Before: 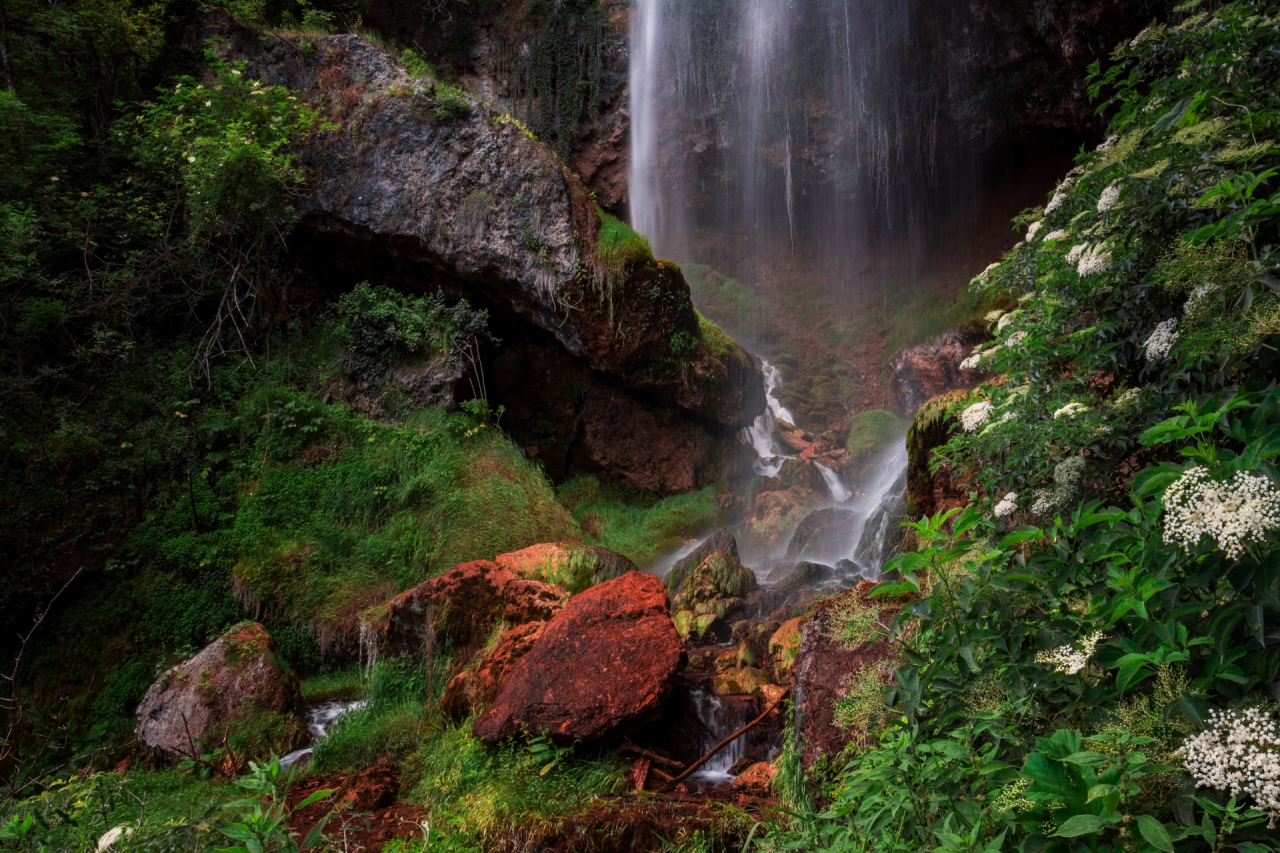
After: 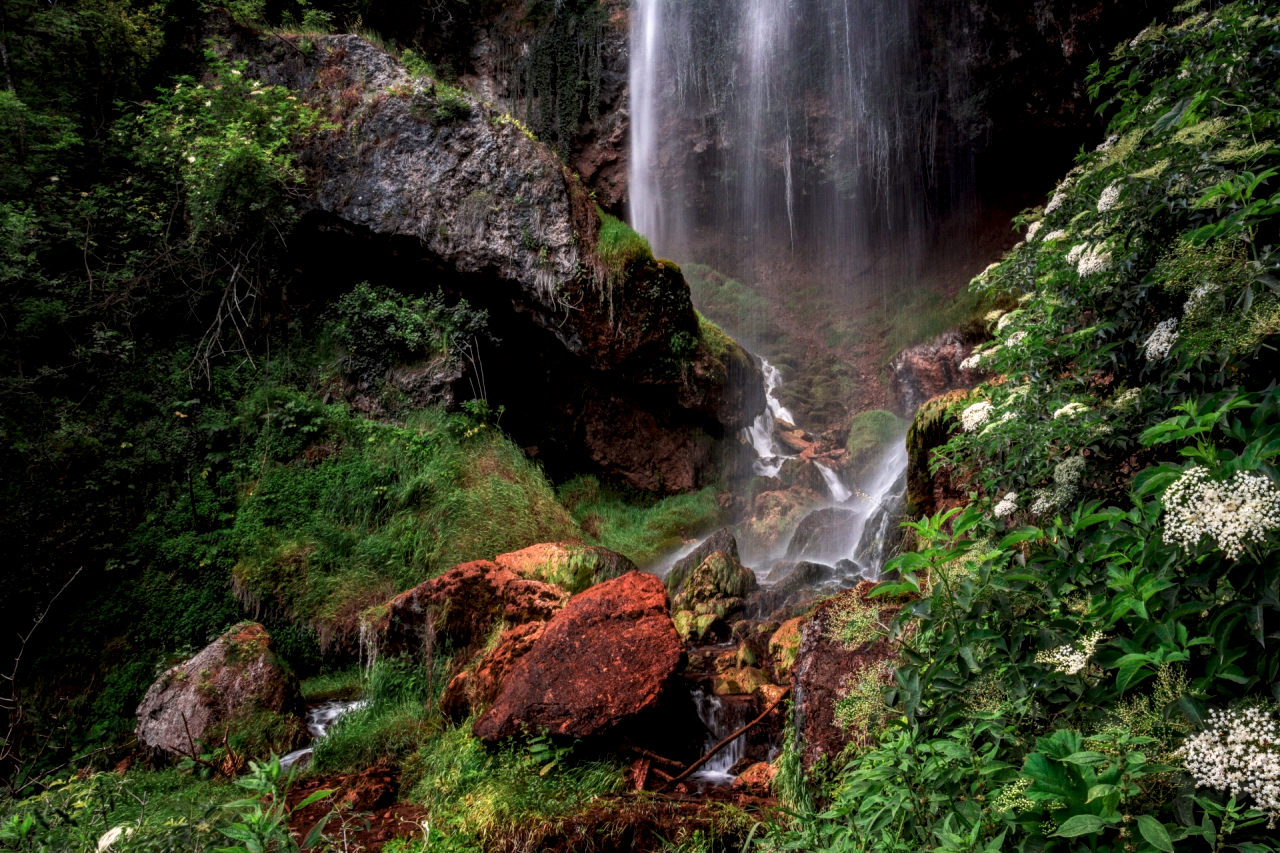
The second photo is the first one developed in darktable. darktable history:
exposure: black level correction 0.001, compensate highlight preservation false
local contrast: detail 150%
